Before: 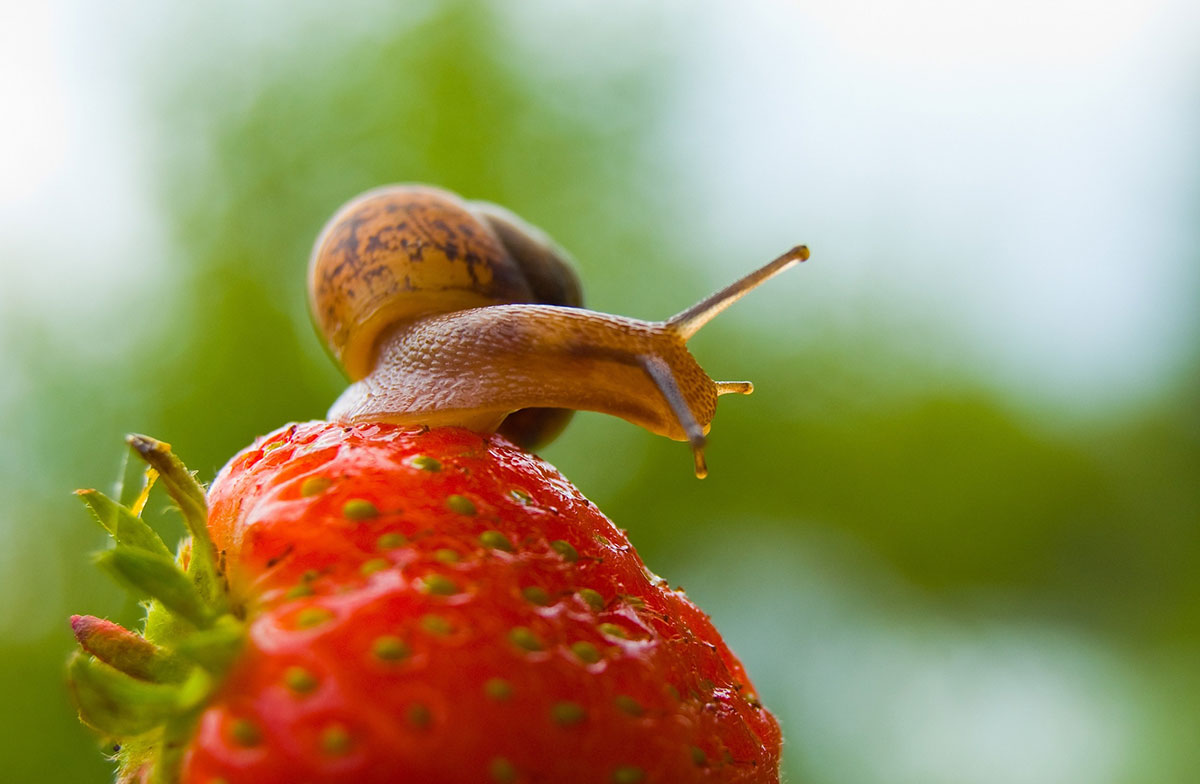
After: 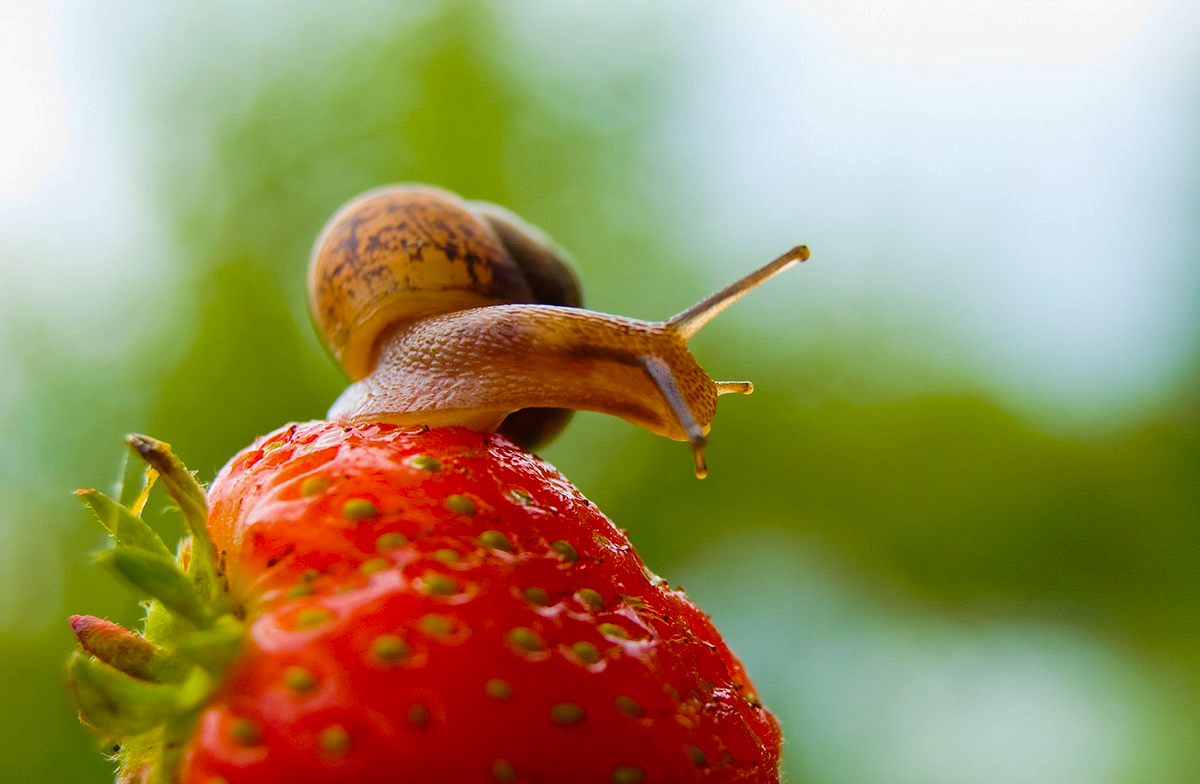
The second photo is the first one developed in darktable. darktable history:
exposure: compensate highlight preservation false
tone curve: curves: ch0 [(0, 0) (0.003, 0.008) (0.011, 0.01) (0.025, 0.012) (0.044, 0.023) (0.069, 0.033) (0.1, 0.046) (0.136, 0.075) (0.177, 0.116) (0.224, 0.171) (0.277, 0.235) (0.335, 0.312) (0.399, 0.397) (0.468, 0.466) (0.543, 0.54) (0.623, 0.62) (0.709, 0.701) (0.801, 0.782) (0.898, 0.877) (1, 1)], preserve colors none
velvia: on, module defaults
